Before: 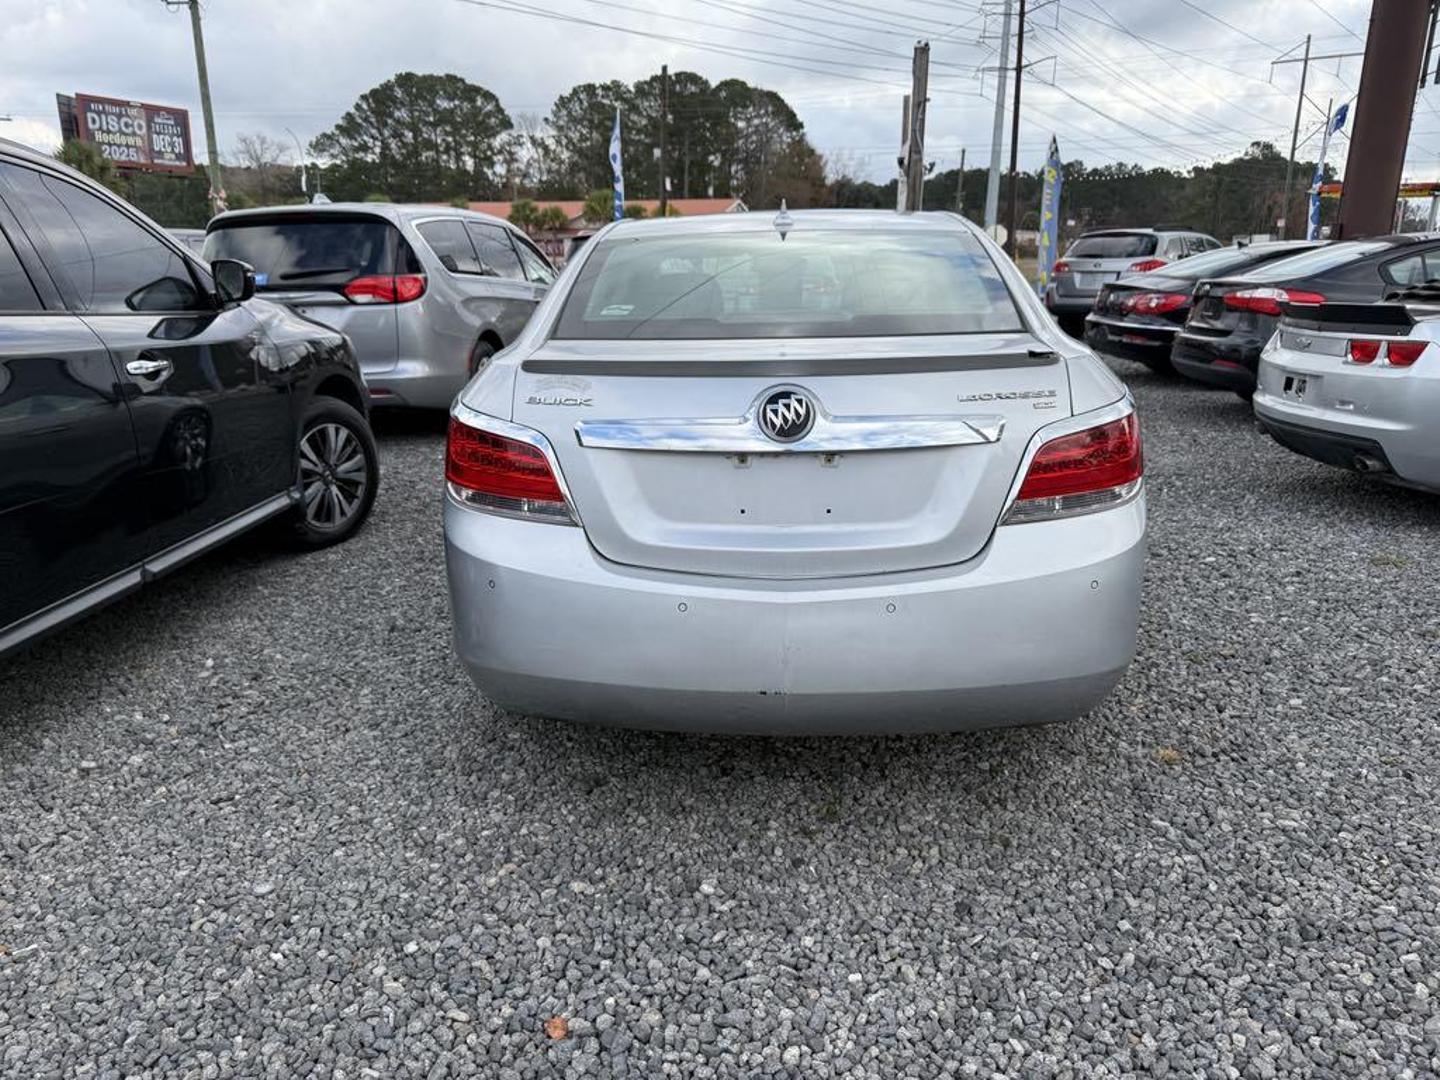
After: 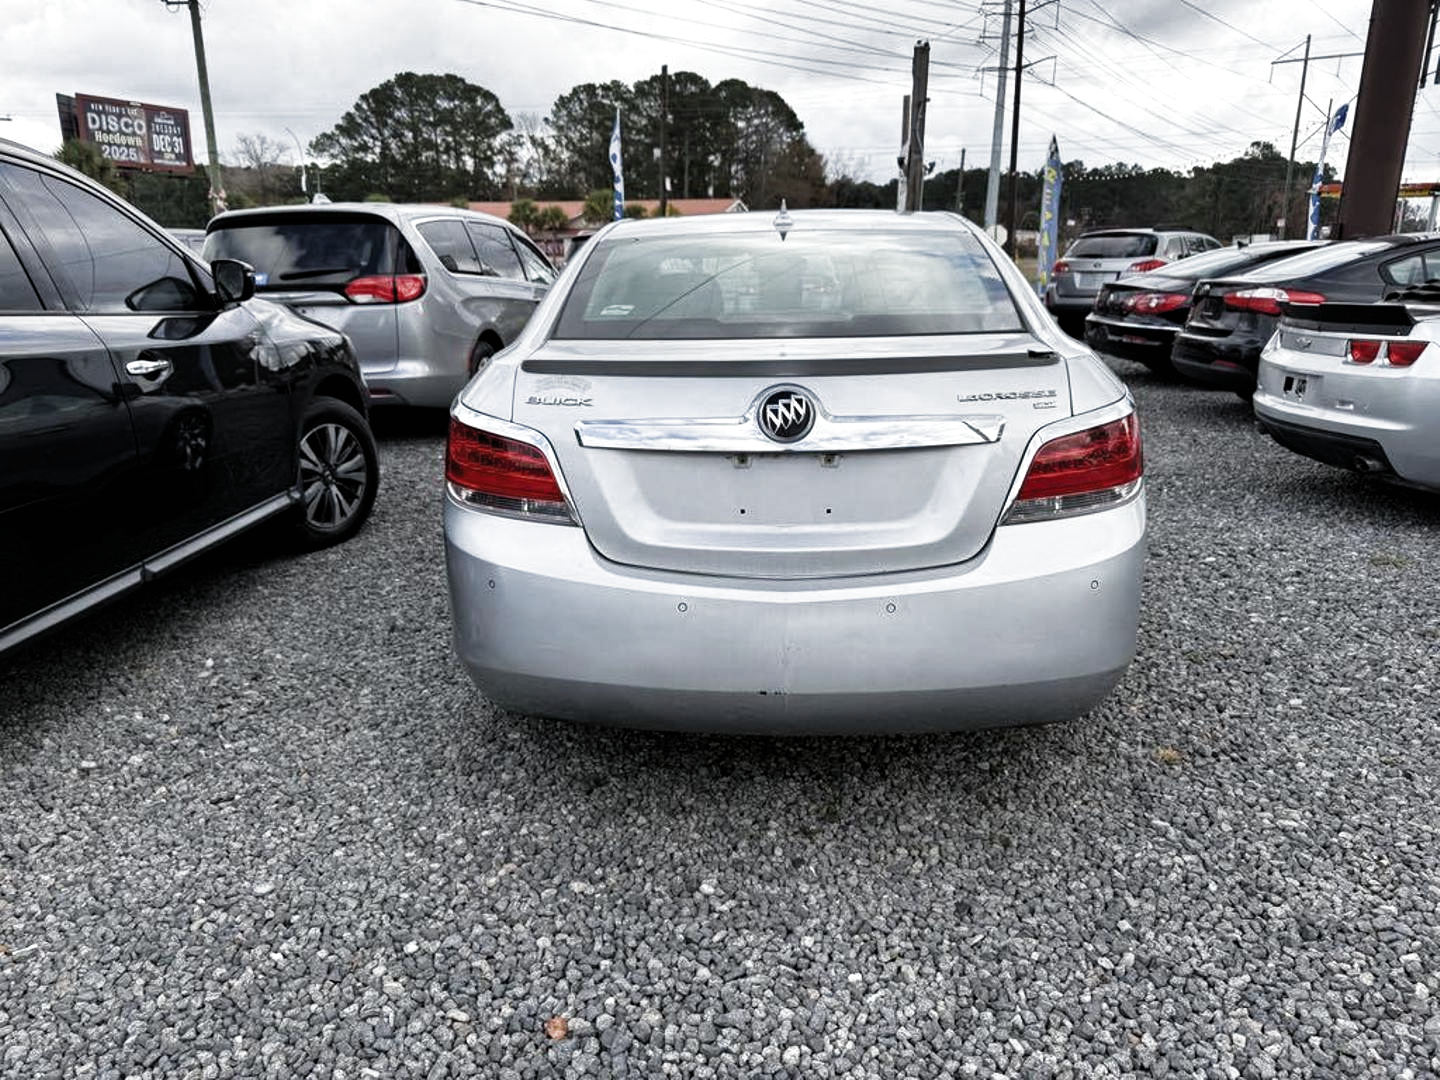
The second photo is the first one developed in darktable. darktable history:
filmic rgb: black relative exposure -8.04 EV, white relative exposure 2.45 EV, hardness 6.37, color science v4 (2020)
shadows and highlights: shadows 11.55, white point adjustment 1.25, highlights color adjustment 0.81%, soften with gaussian
